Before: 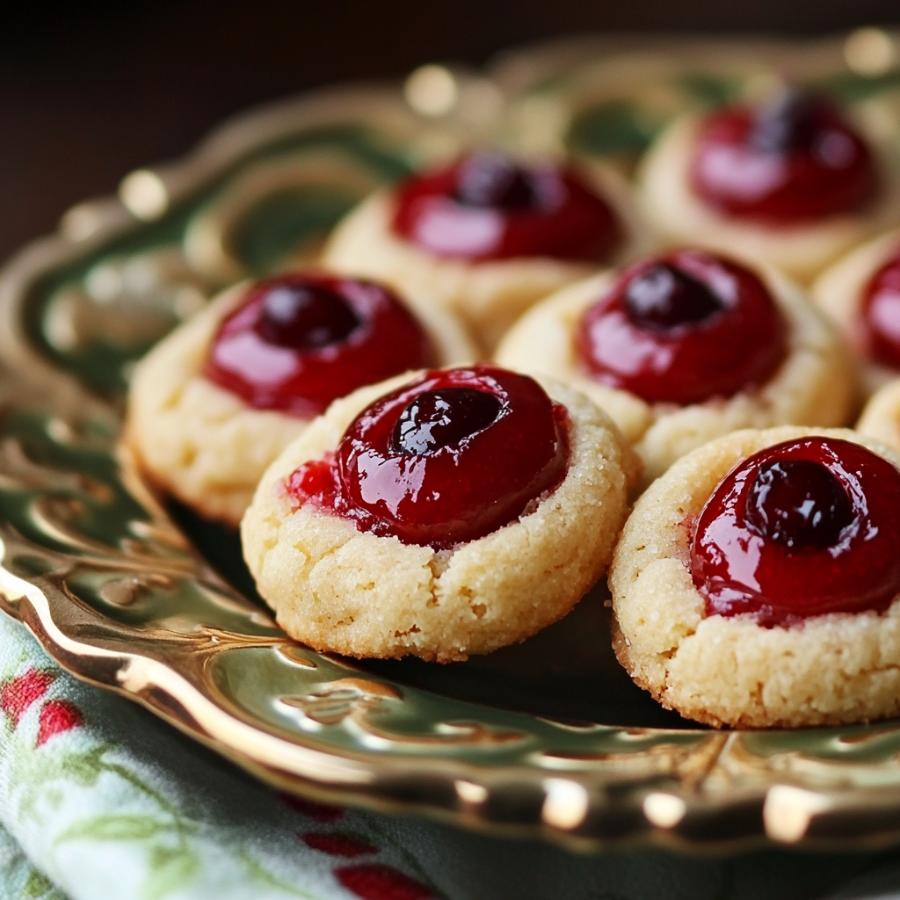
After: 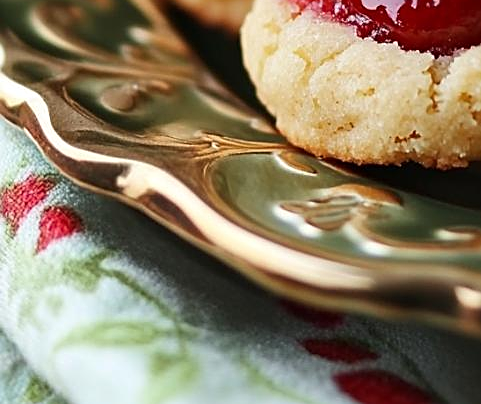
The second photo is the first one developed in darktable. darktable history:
crop and rotate: top 54.931%, right 46.488%, bottom 0.133%
sharpen: amount 0.491
tone equalizer: edges refinement/feathering 500, mask exposure compensation -1.57 EV, preserve details guided filter
